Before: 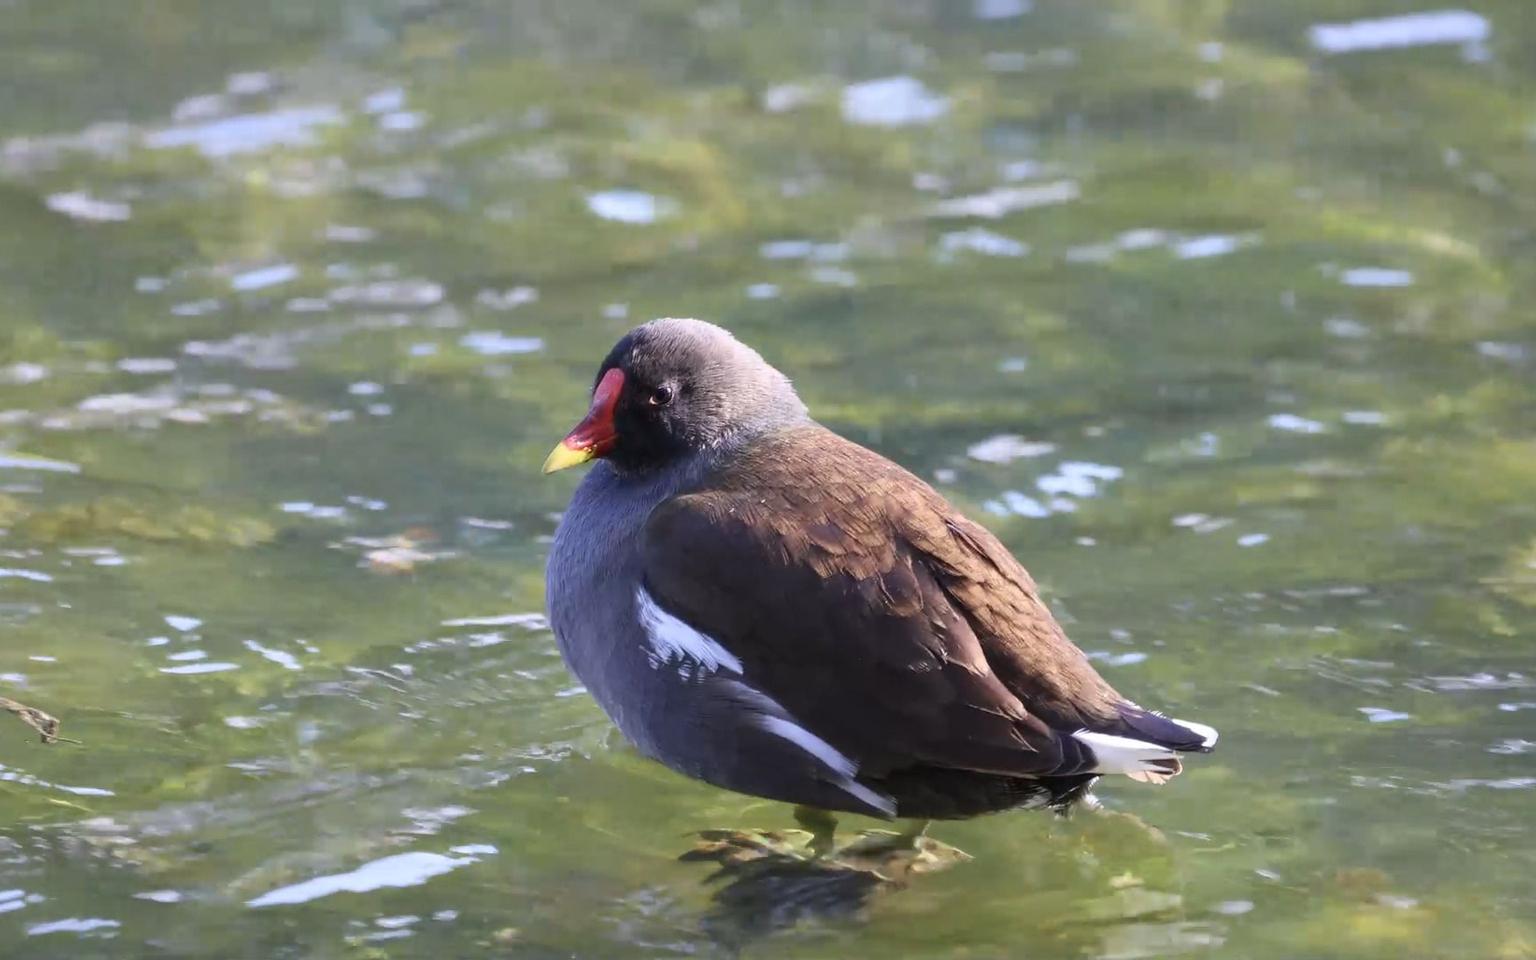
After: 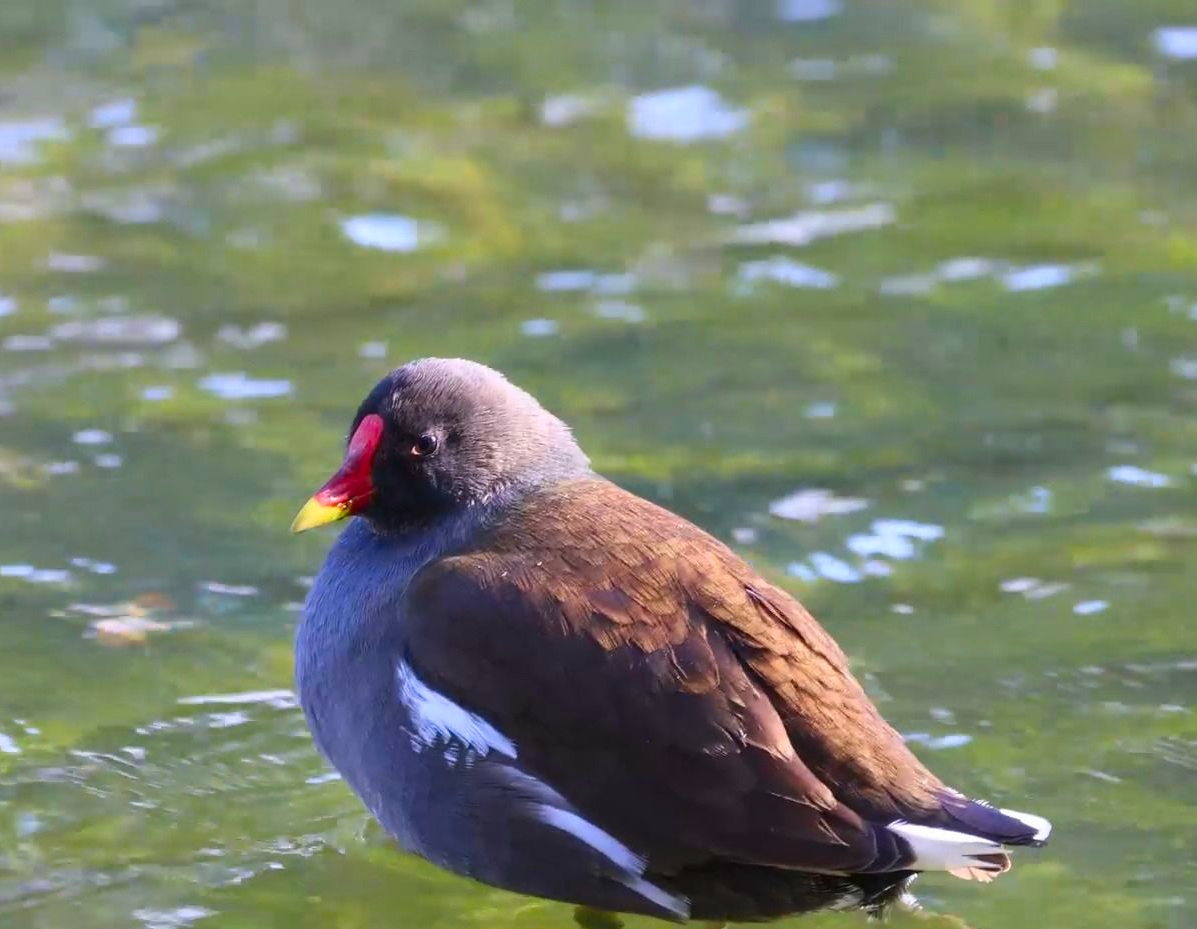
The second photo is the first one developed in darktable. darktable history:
contrast brightness saturation: saturation 0.5
white balance: red 1, blue 1
crop: left 18.479%, right 12.2%, bottom 13.971%
